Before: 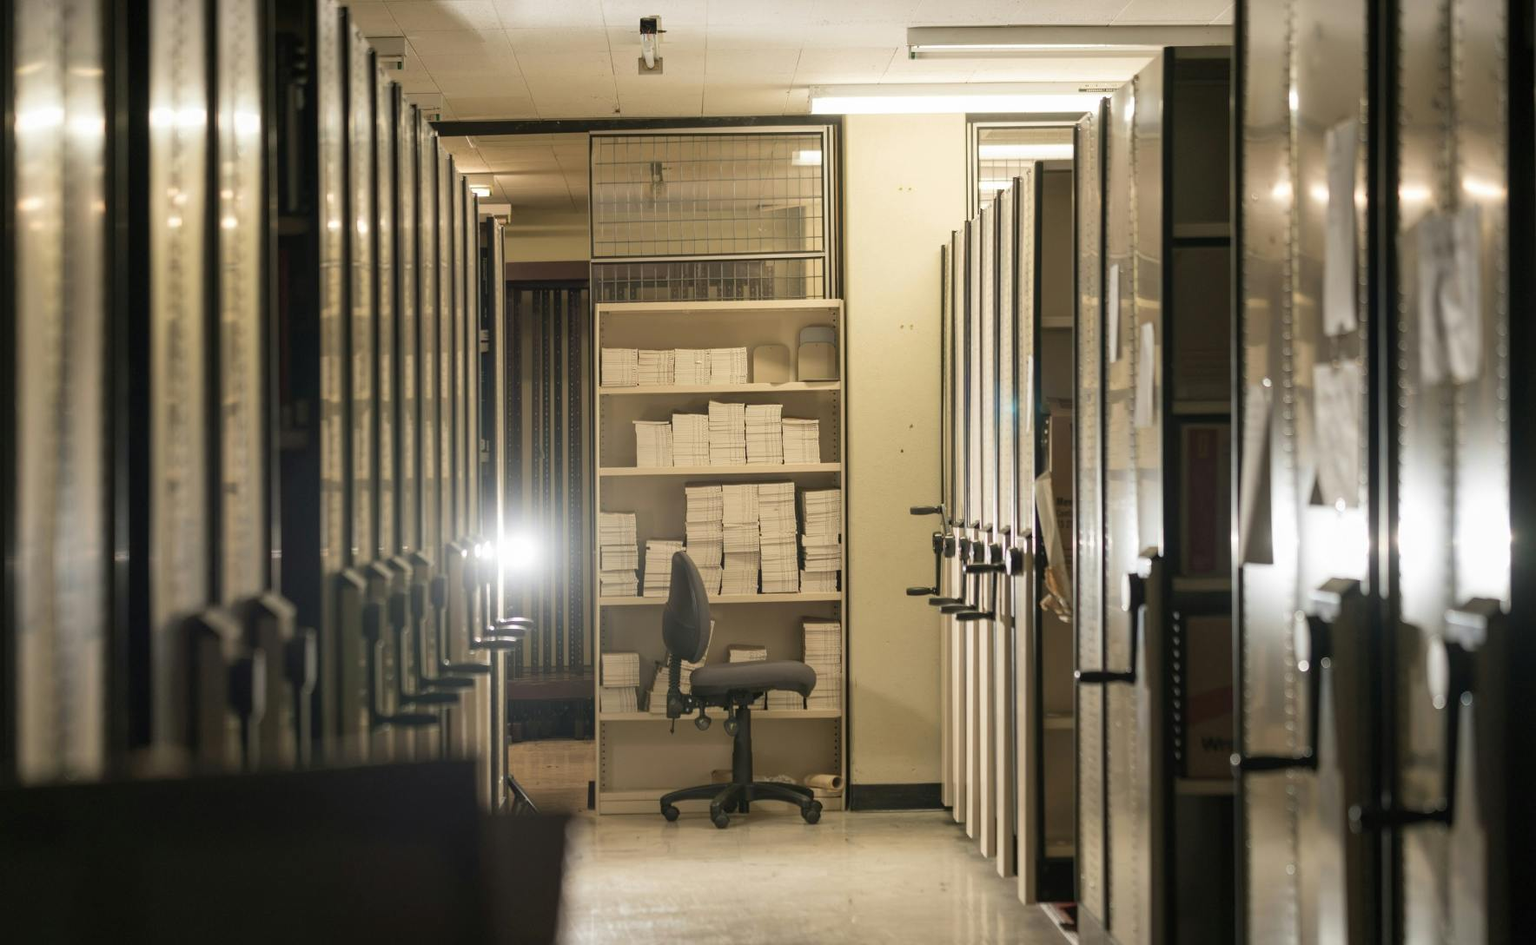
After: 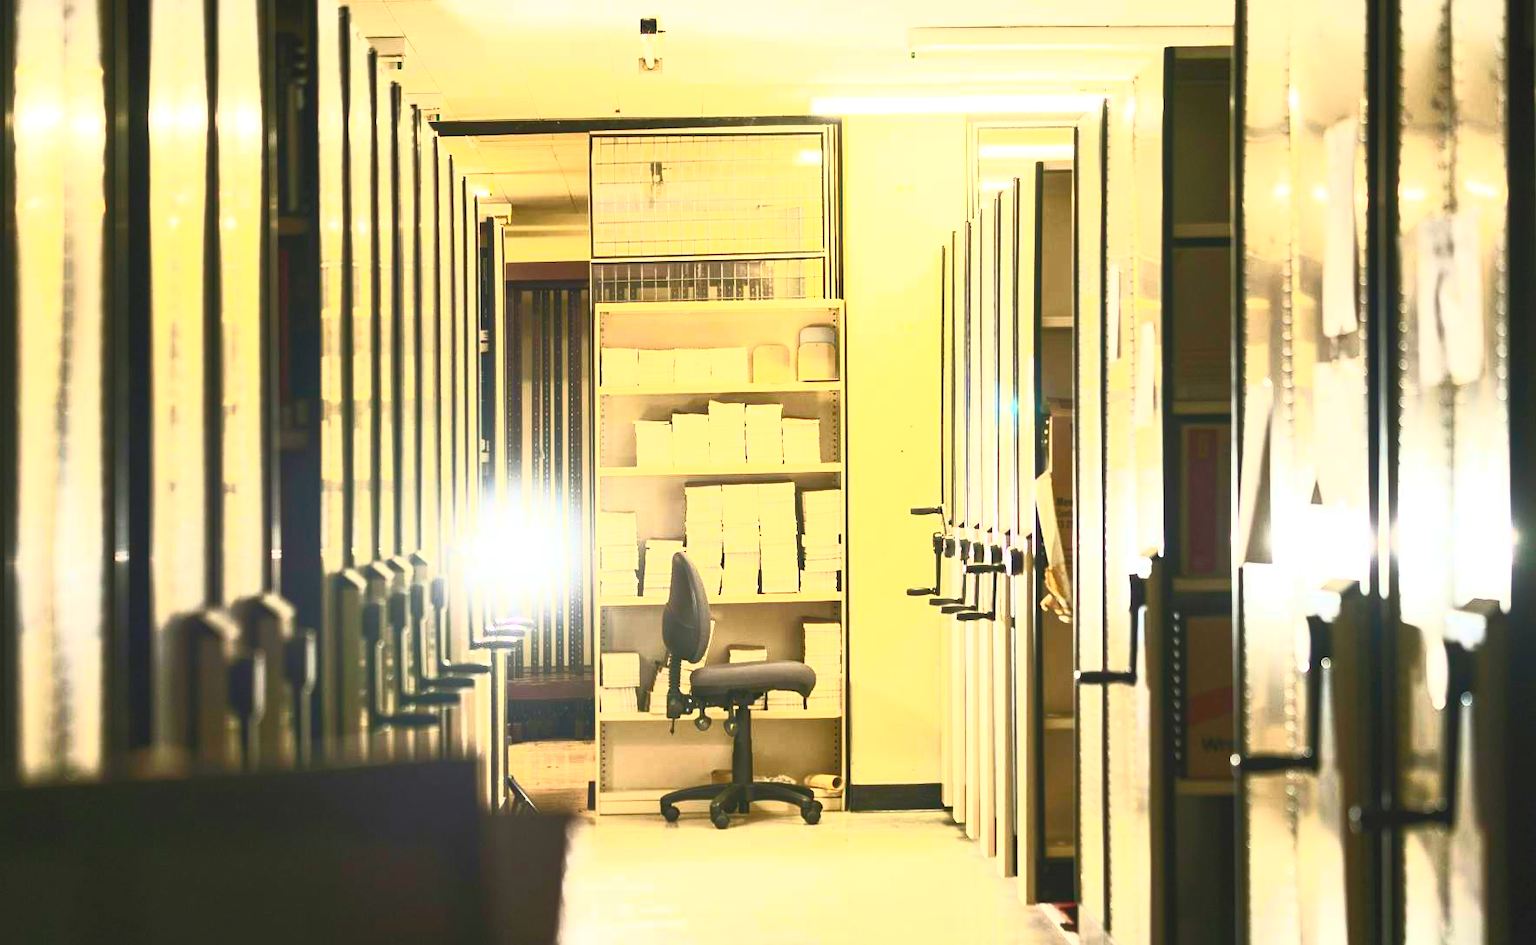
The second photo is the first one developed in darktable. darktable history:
contrast brightness saturation: contrast 1, brightness 1, saturation 1
exposure: black level correction 0, exposure 0.5 EV, compensate exposure bias true, compensate highlight preservation false
